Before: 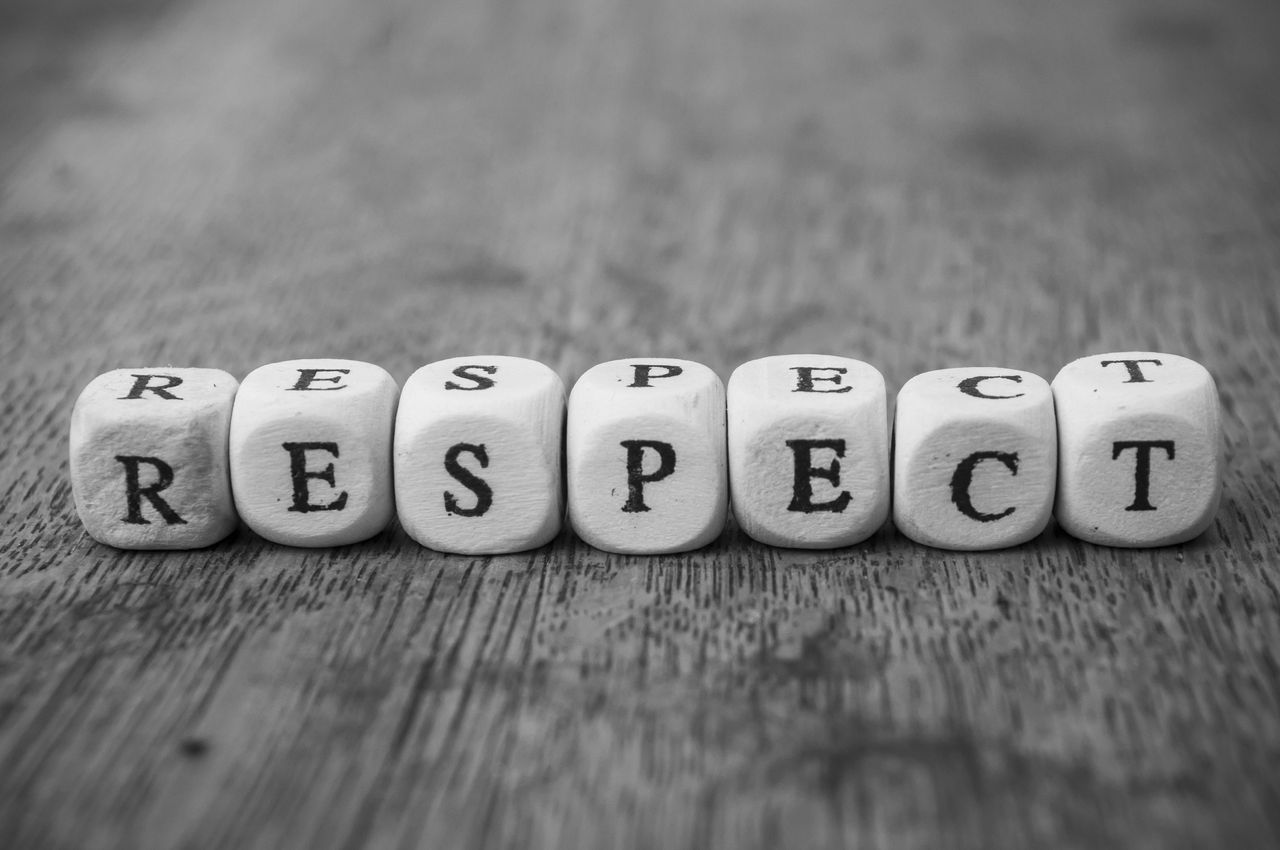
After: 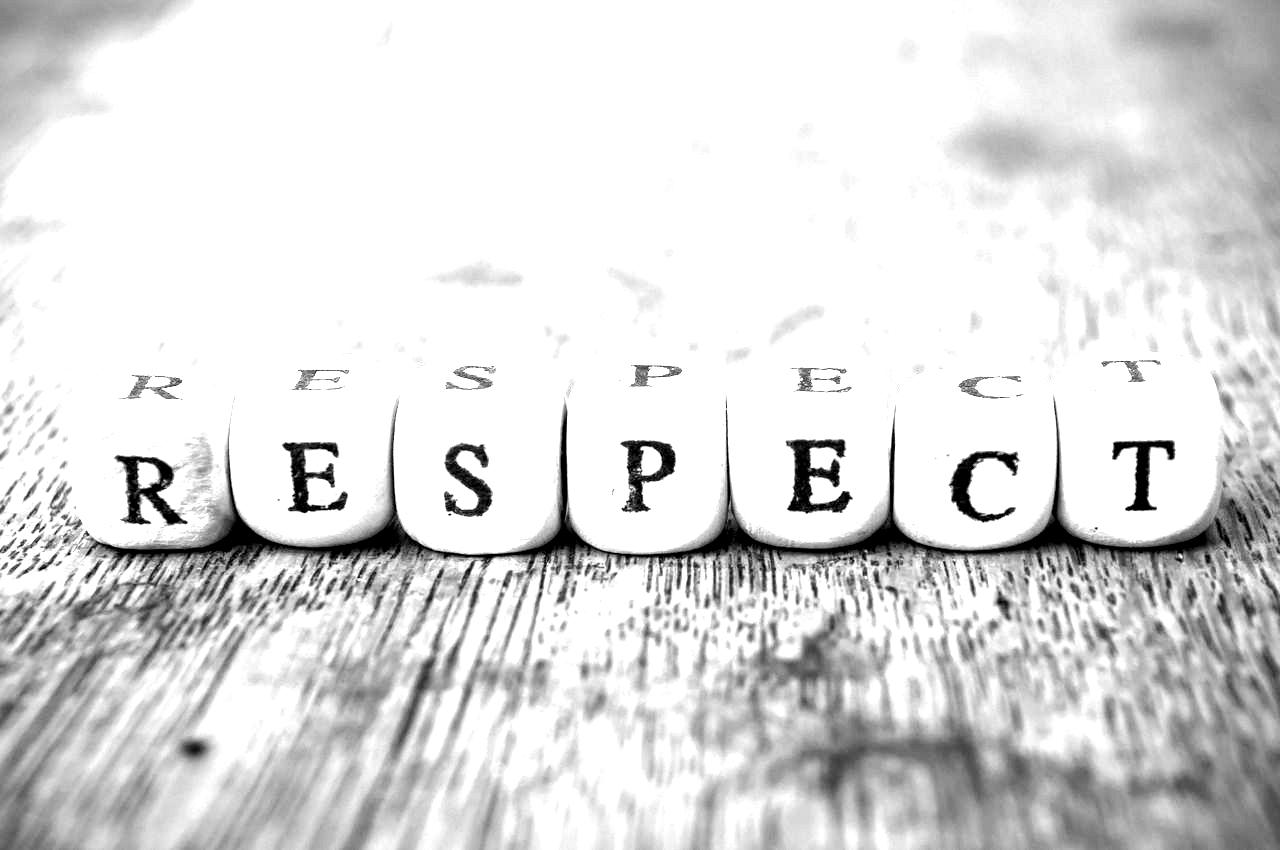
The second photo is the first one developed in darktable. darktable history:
tone equalizer: -8 EV -0.75 EV, -7 EV -0.7 EV, -6 EV -0.6 EV, -5 EV -0.4 EV, -3 EV 0.4 EV, -2 EV 0.6 EV, -1 EV 0.7 EV, +0 EV 0.75 EV, edges refinement/feathering 500, mask exposure compensation -1.57 EV, preserve details no
exposure: black level correction 0.011, exposure 1.088 EV, compensate exposure bias true, compensate highlight preservation false
contrast equalizer: y [[0.535, 0.543, 0.548, 0.548, 0.542, 0.532], [0.5 ×6], [0.5 ×6], [0 ×6], [0 ×6]]
